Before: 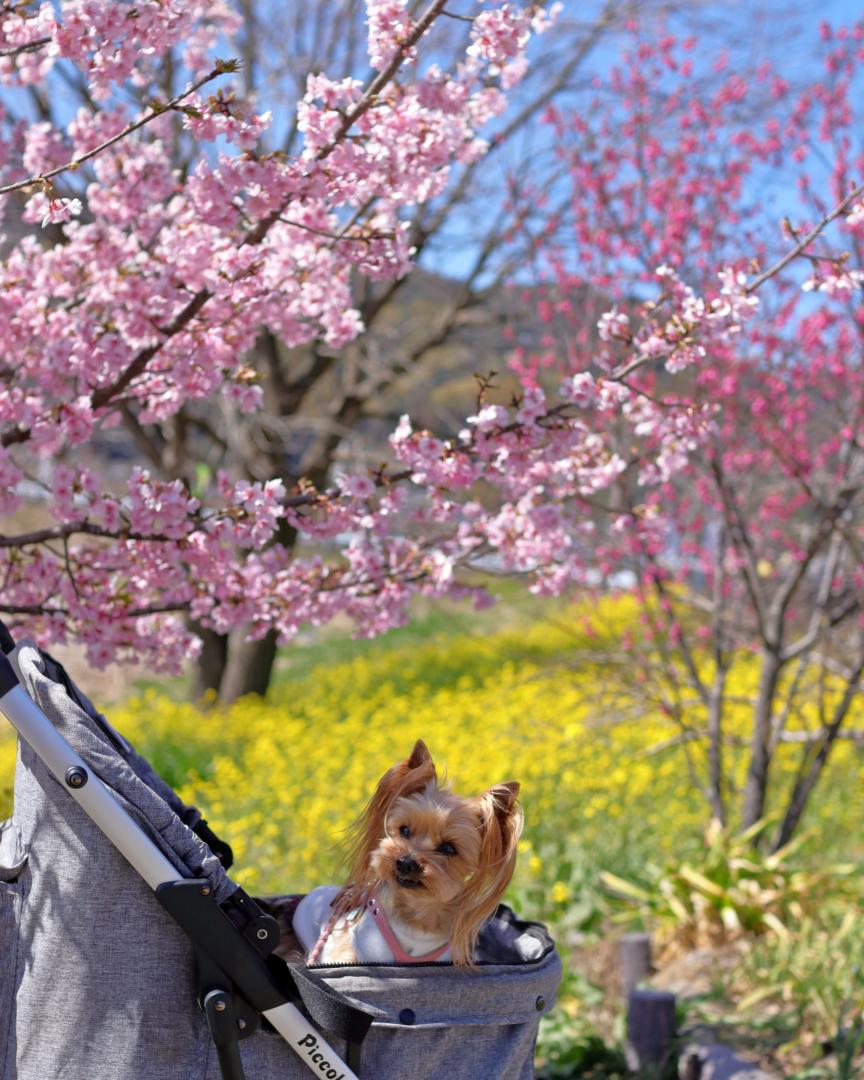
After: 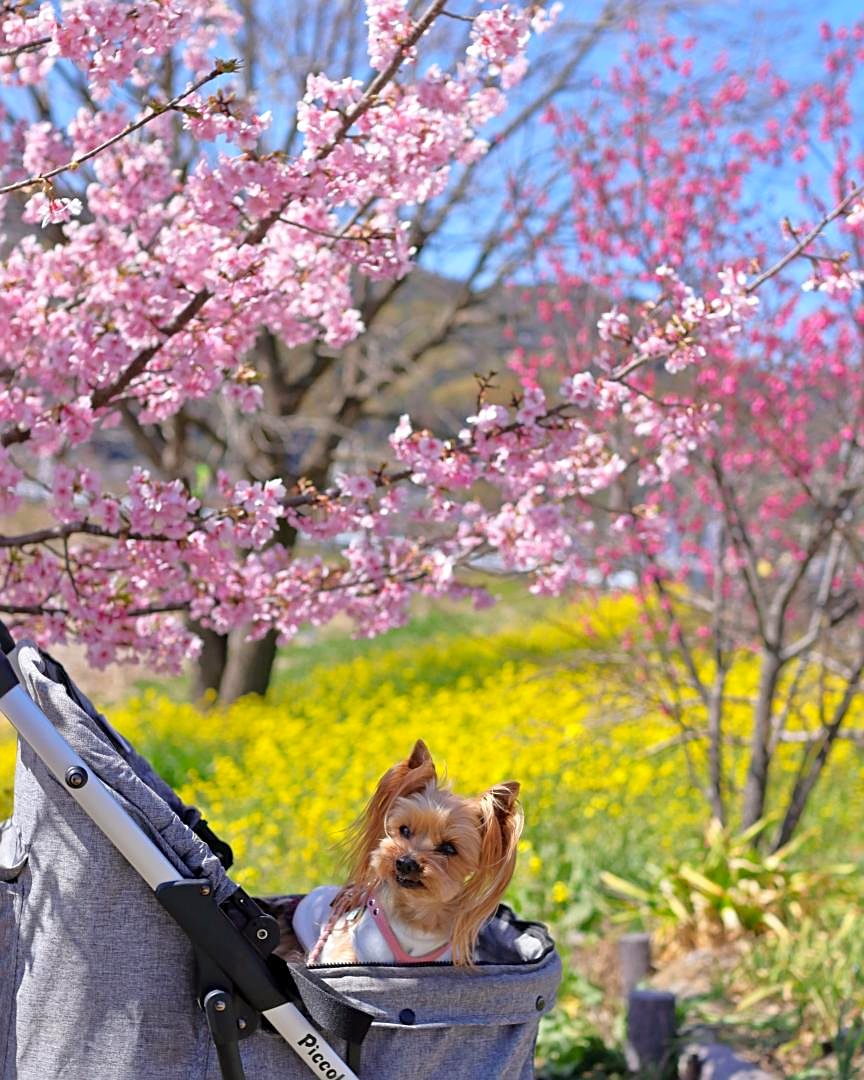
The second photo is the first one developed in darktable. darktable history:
contrast brightness saturation: contrast 0.07, brightness 0.08, saturation 0.18
sharpen: on, module defaults
